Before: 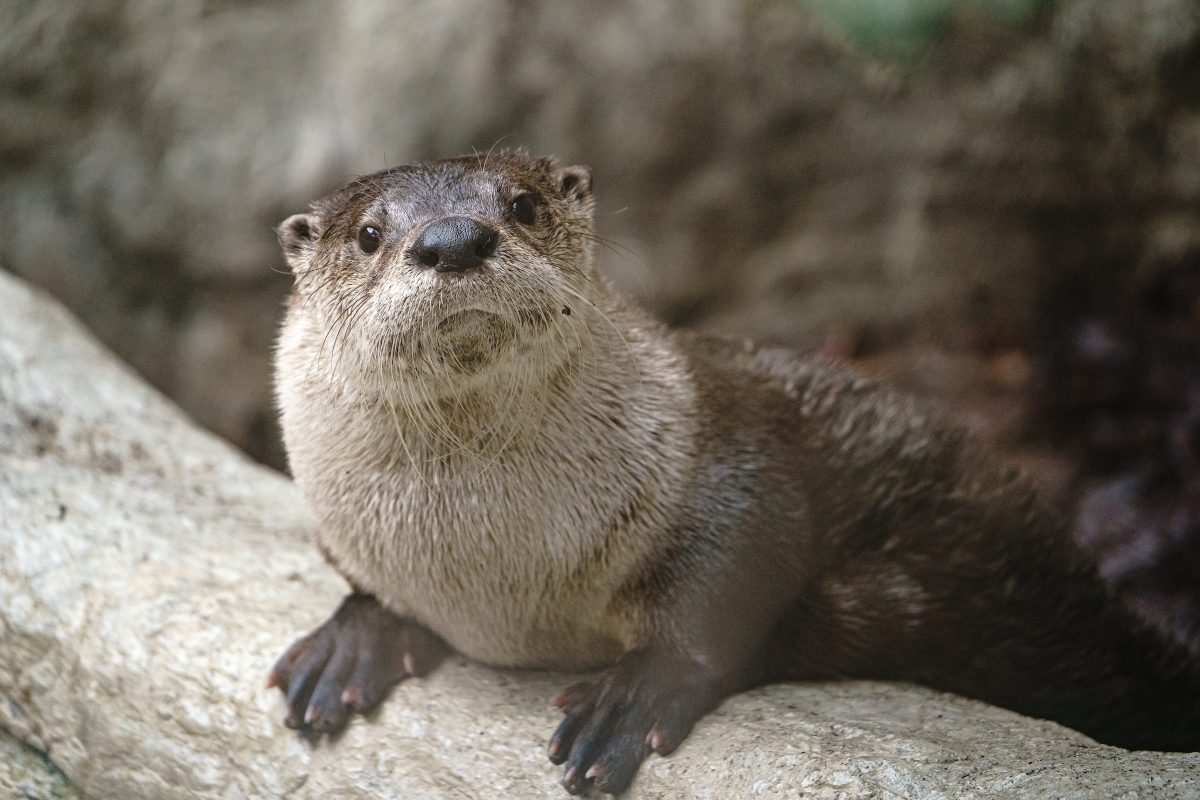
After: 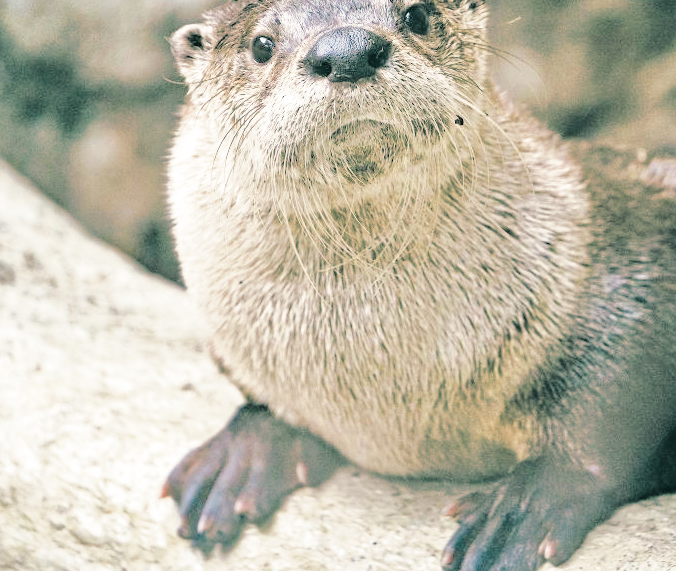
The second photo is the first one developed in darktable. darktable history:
grain: coarseness 0.81 ISO, strength 1.34%, mid-tones bias 0%
crop: left 8.966%, top 23.852%, right 34.699%, bottom 4.703%
split-toning: shadows › hue 186.43°, highlights › hue 49.29°, compress 30.29%
haze removal: compatibility mode true, adaptive false
base curve: curves: ch0 [(0, 0) (0.028, 0.03) (0.121, 0.232) (0.46, 0.748) (0.859, 0.968) (1, 1)], preserve colors none
tone equalizer: -7 EV 0.15 EV, -6 EV 0.6 EV, -5 EV 1.15 EV, -4 EV 1.33 EV, -3 EV 1.15 EV, -2 EV 0.6 EV, -1 EV 0.15 EV, mask exposure compensation -0.5 EV
